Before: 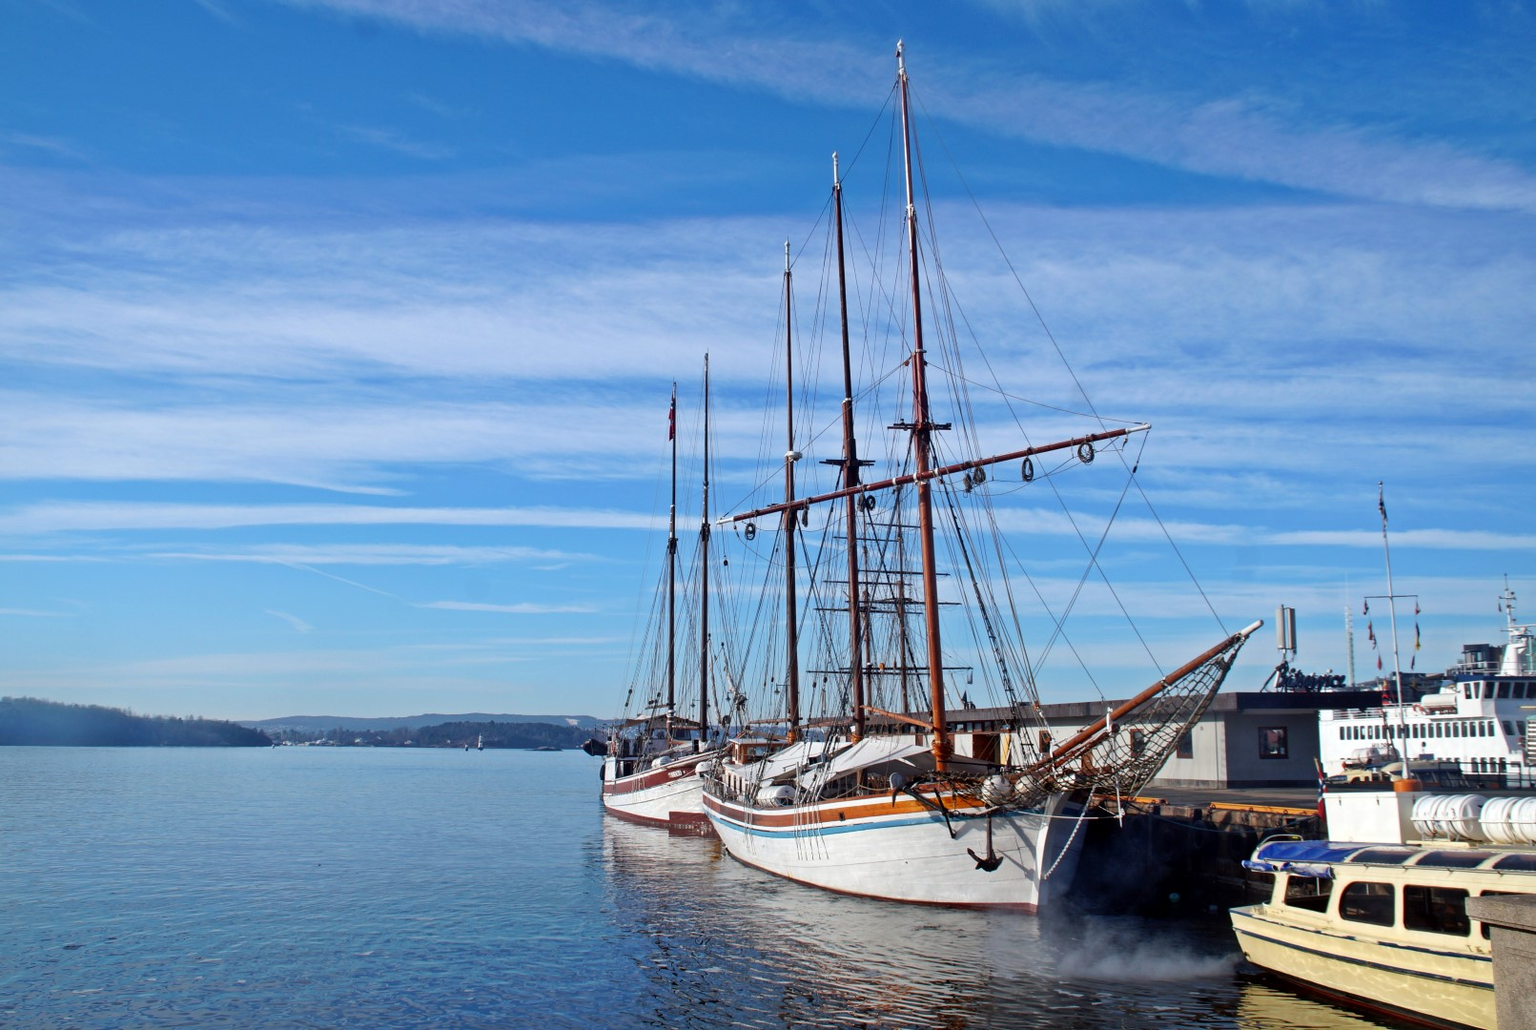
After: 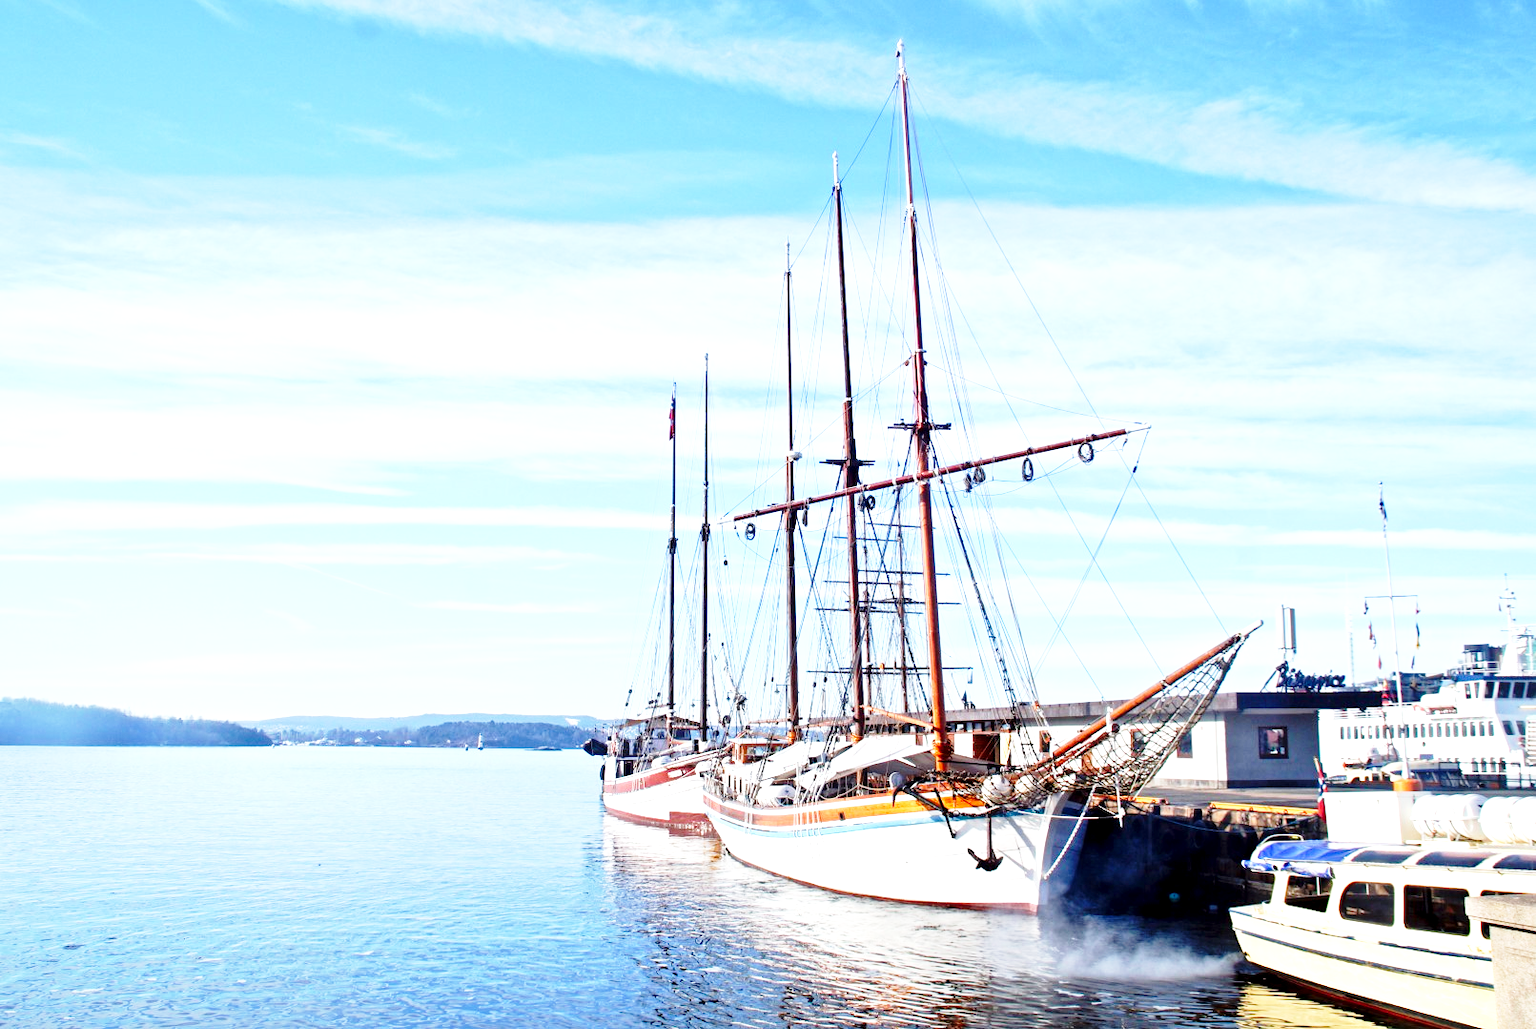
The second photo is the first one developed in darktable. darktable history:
exposure: black level correction 0.001, exposure 1.3 EV, compensate highlight preservation false
base curve: curves: ch0 [(0, 0) (0.028, 0.03) (0.121, 0.232) (0.46, 0.748) (0.859, 0.968) (1, 1)], preserve colors none
